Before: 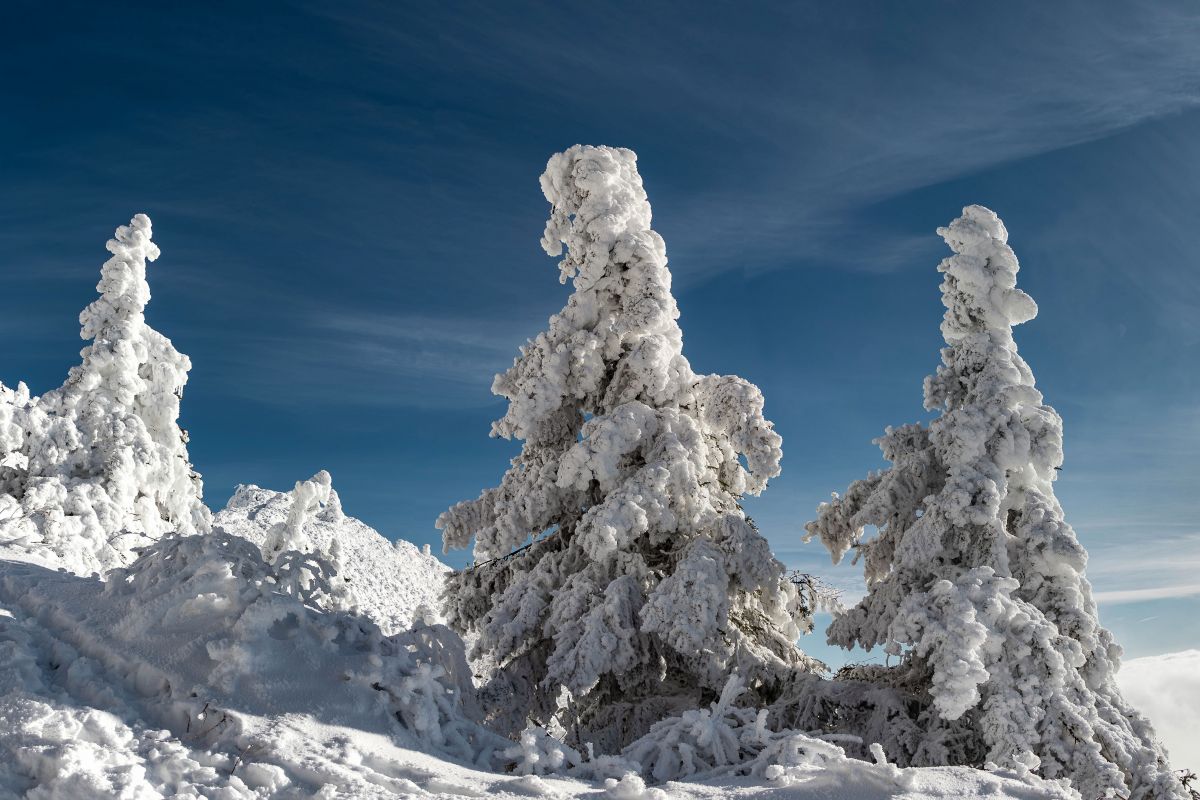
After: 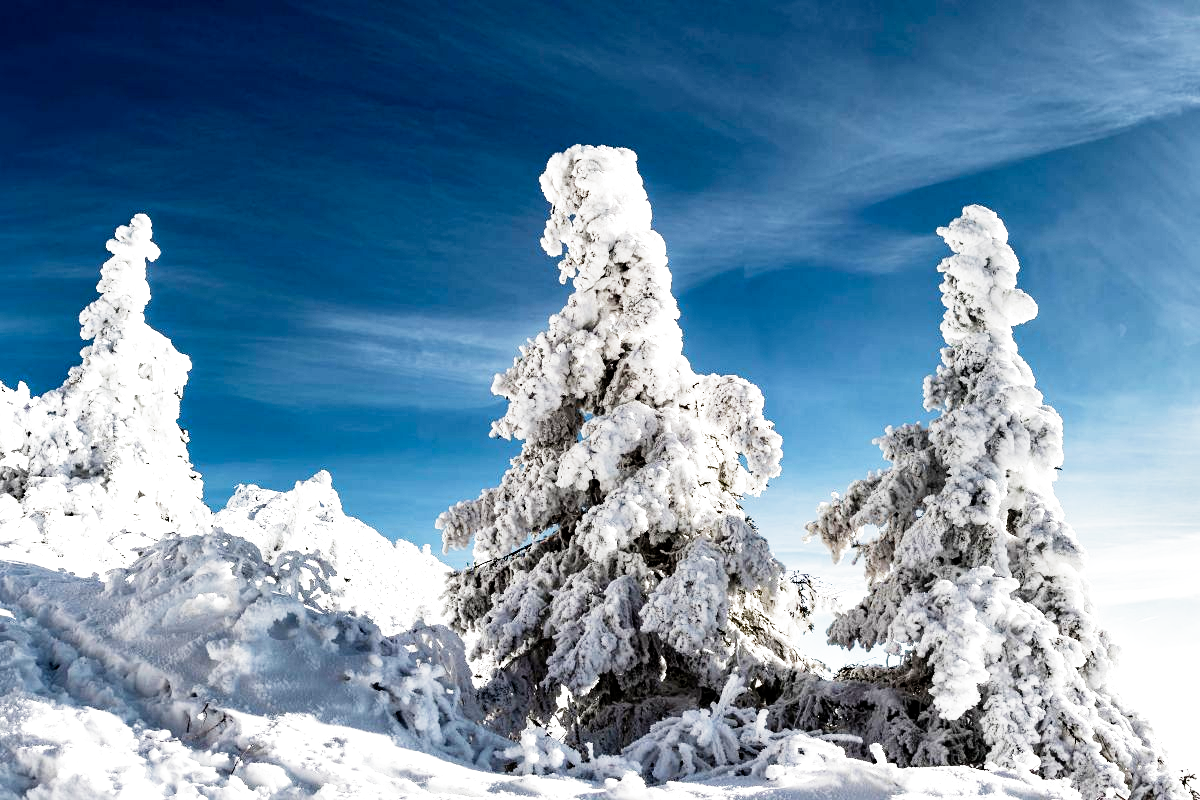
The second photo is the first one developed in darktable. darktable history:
tone equalizer: -8 EV -0.75 EV, -7 EV -0.7 EV, -6 EV -0.6 EV, -5 EV -0.4 EV, -3 EV 0.4 EV, -2 EV 0.6 EV, -1 EV 0.7 EV, +0 EV 0.75 EV, edges refinement/feathering 500, mask exposure compensation -1.57 EV, preserve details no
filmic rgb: middle gray luminance 10%, black relative exposure -8.61 EV, white relative exposure 3.3 EV, threshold 6 EV, target black luminance 0%, hardness 5.2, latitude 44.69%, contrast 1.302, highlights saturation mix 5%, shadows ↔ highlights balance 24.64%, add noise in highlights 0, preserve chrominance no, color science v3 (2019), use custom middle-gray values true, iterations of high-quality reconstruction 0, contrast in highlights soft, enable highlight reconstruction true
